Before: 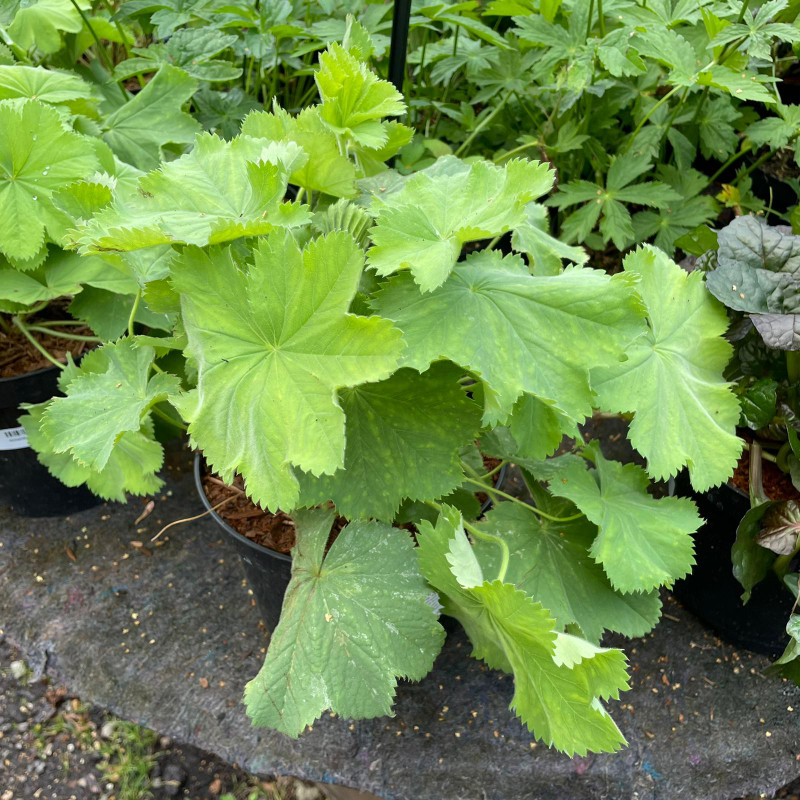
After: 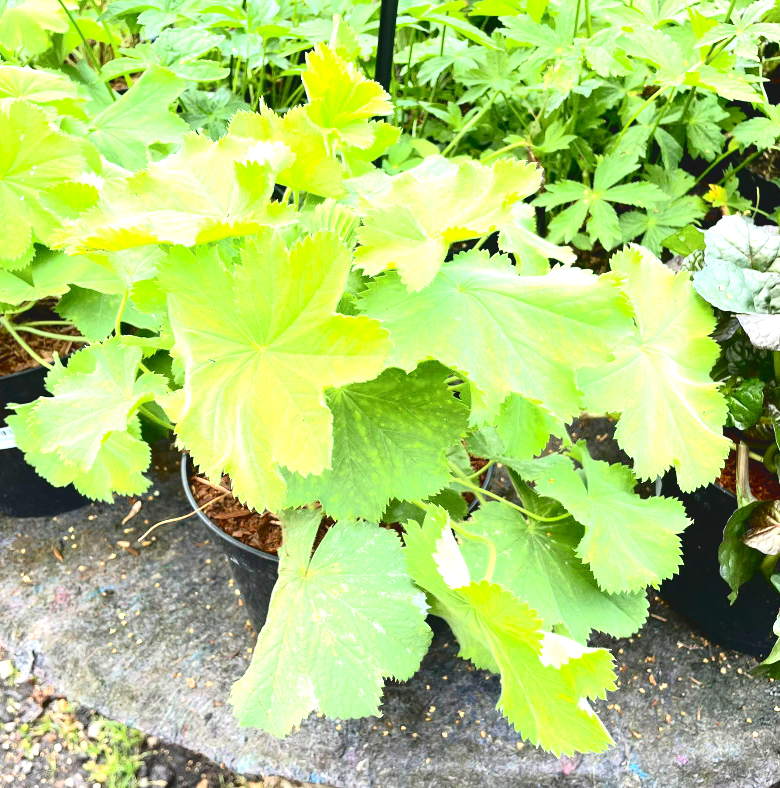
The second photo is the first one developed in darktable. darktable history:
crop and rotate: left 1.721%, right 0.748%, bottom 1.451%
exposure: black level correction 0, exposure 1.921 EV, compensate exposure bias true, compensate highlight preservation false
tone curve: curves: ch0 [(0, 0.072) (0.249, 0.176) (0.518, 0.489) (0.832, 0.854) (1, 0.948)], color space Lab, independent channels, preserve colors none
